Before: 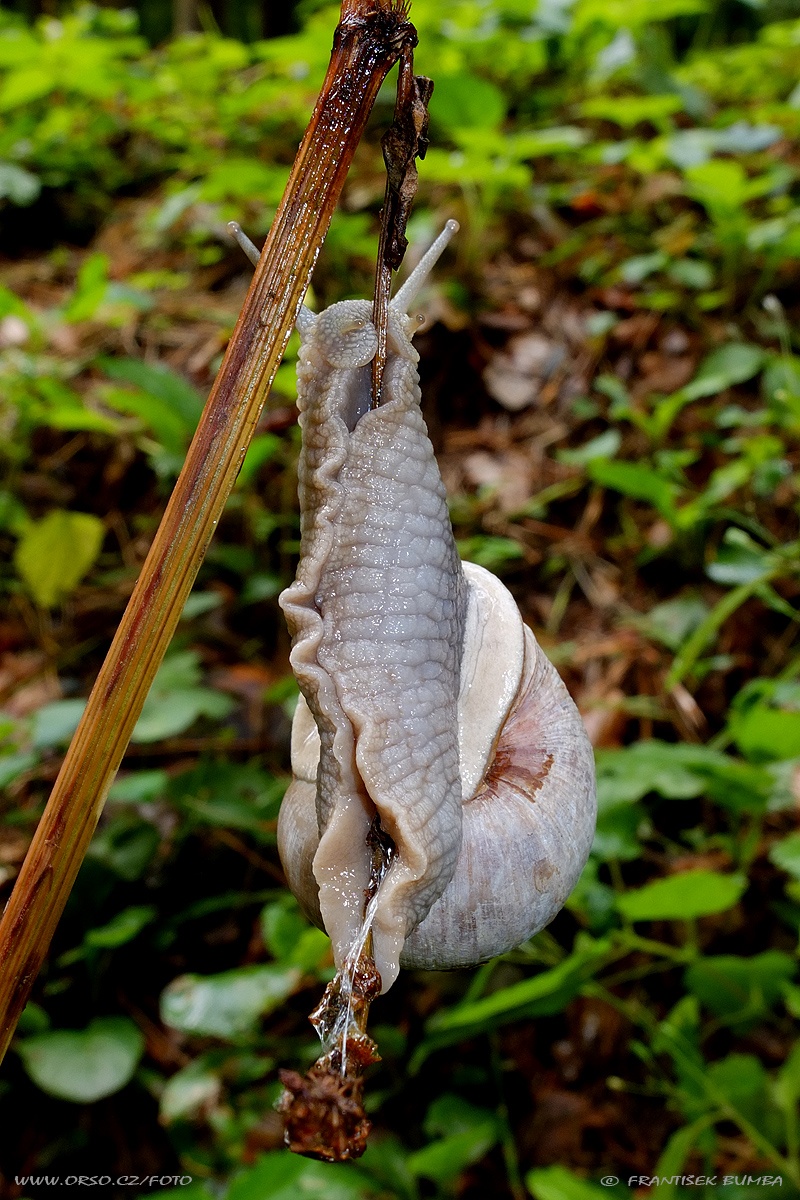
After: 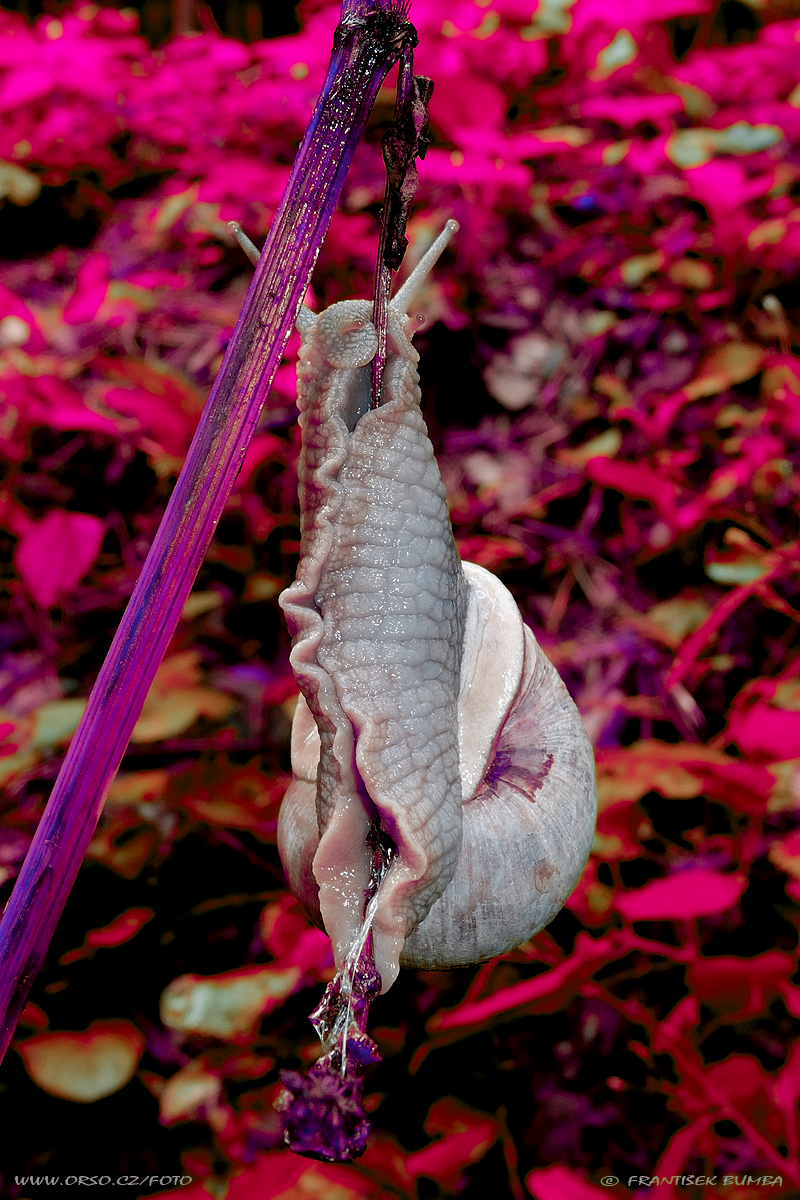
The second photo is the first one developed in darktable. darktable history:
color zones: curves: ch0 [(0.826, 0.353)]; ch1 [(0.242, 0.647) (0.889, 0.342)]; ch2 [(0.246, 0.089) (0.969, 0.068)]
exposure: black level correction 0.005, exposure 0.014 EV, compensate highlight preservation false
tone equalizer: on, module defaults
